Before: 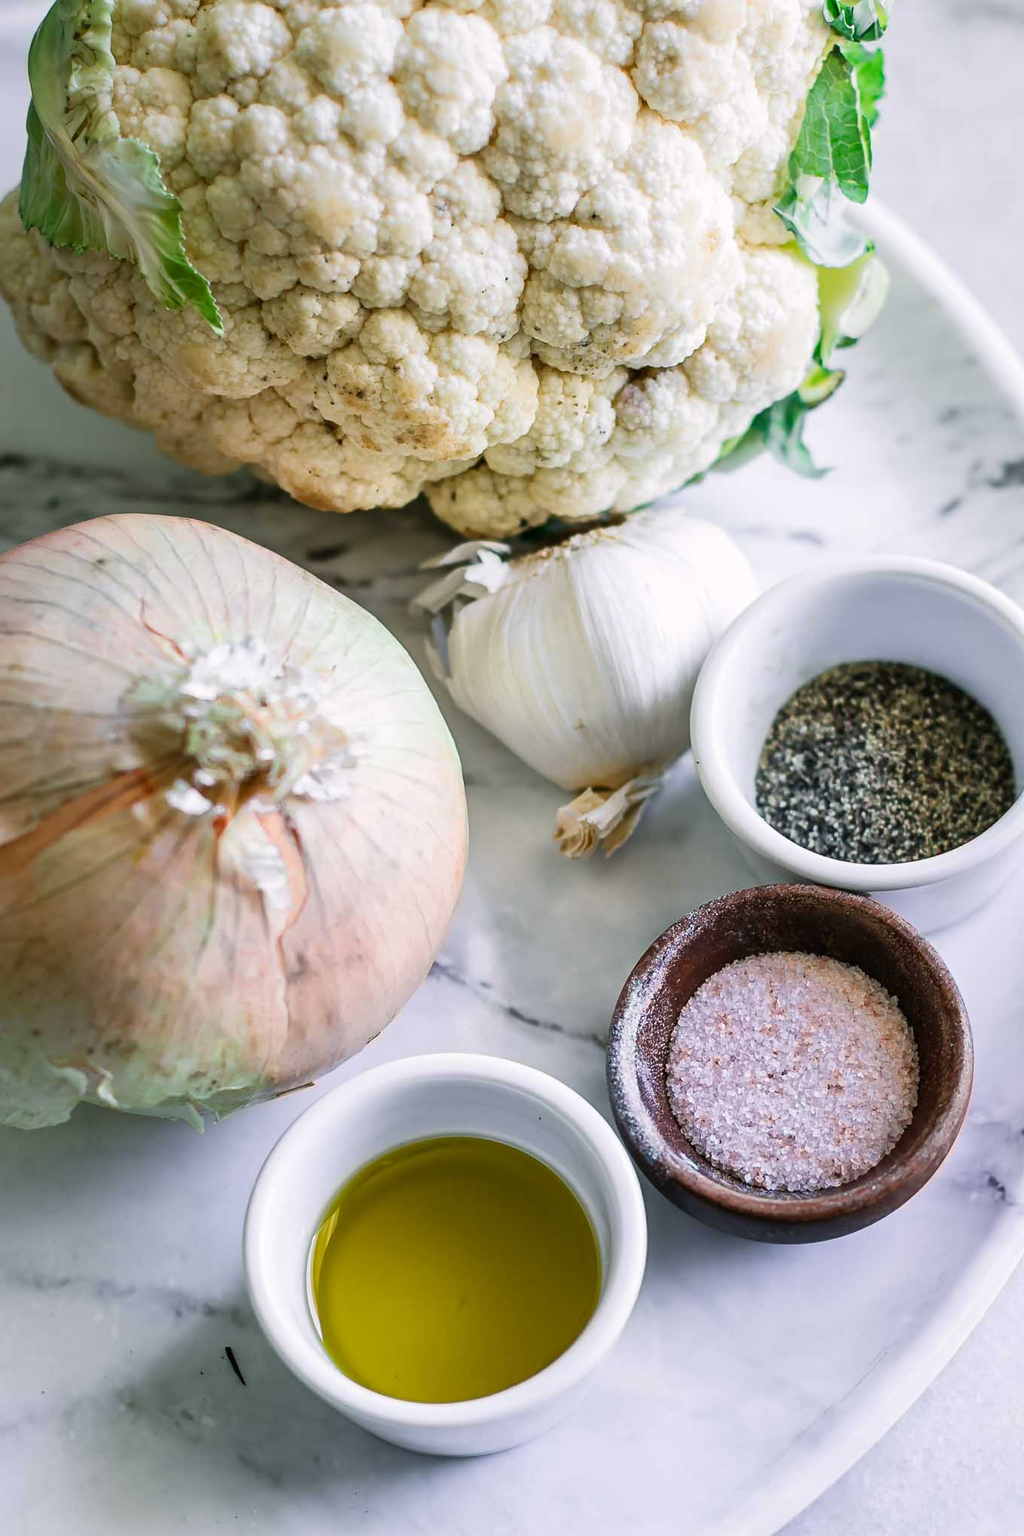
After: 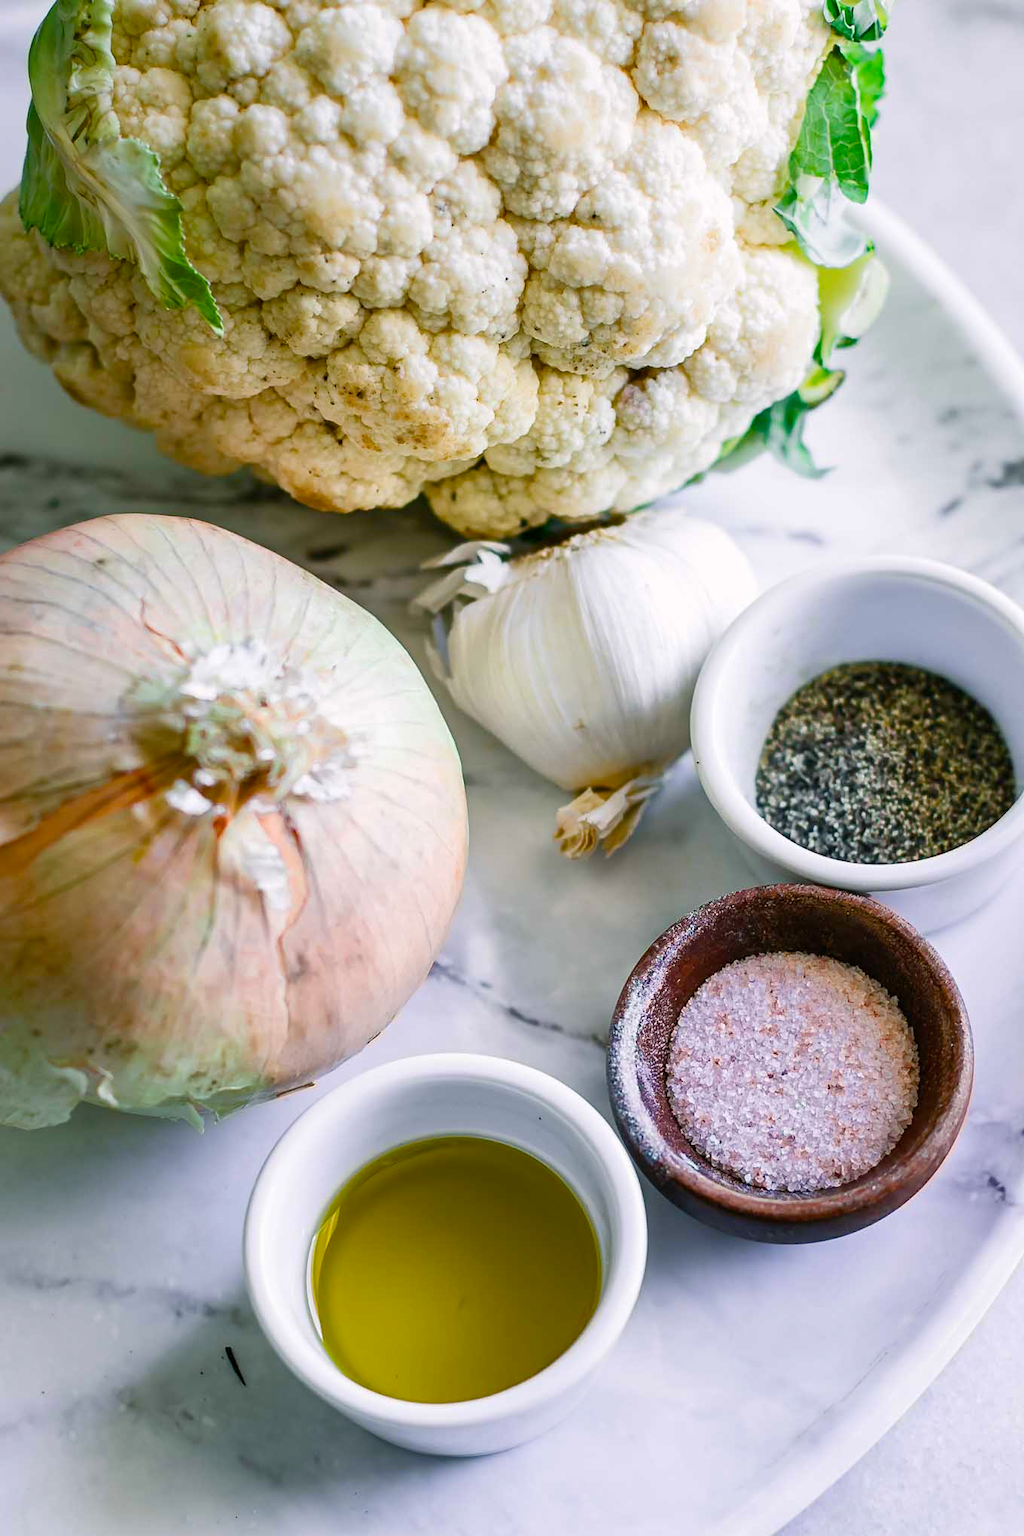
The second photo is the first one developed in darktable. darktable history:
color balance rgb: perceptual saturation grading › global saturation 20.546%, perceptual saturation grading › highlights -19.987%, perceptual saturation grading › shadows 29.79%, global vibrance 20%
